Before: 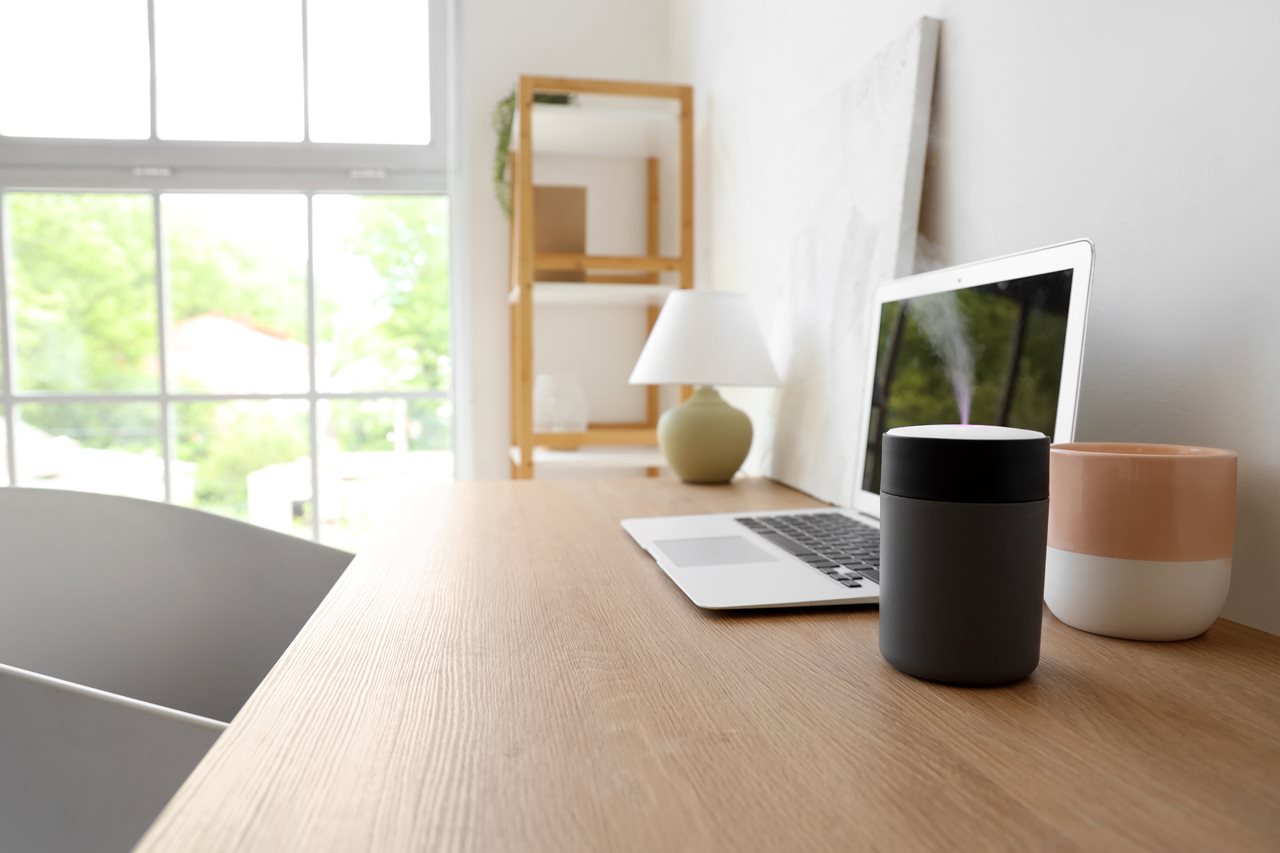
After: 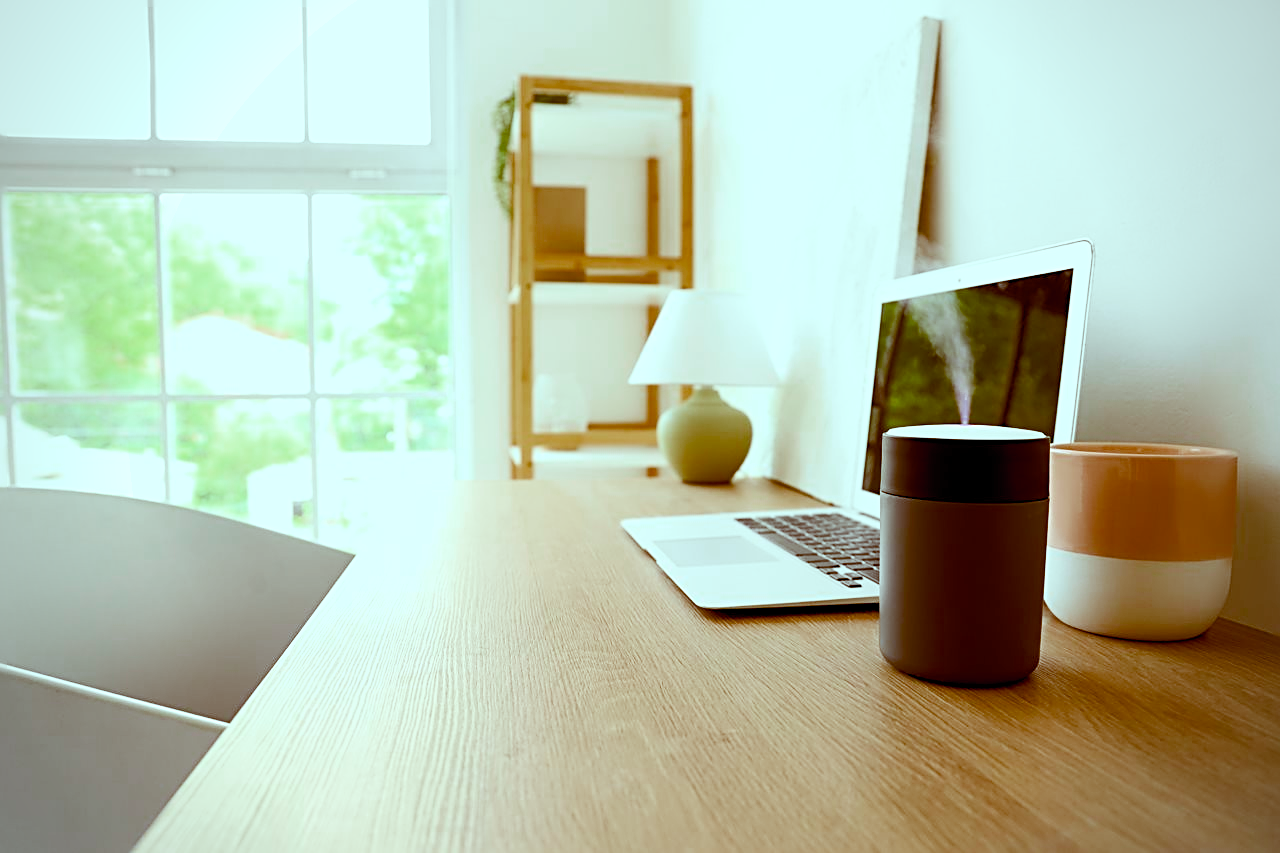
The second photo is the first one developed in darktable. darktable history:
vignetting: fall-off radius 61.19%, brightness -0.42, saturation -0.301, unbound false
color balance rgb: power › hue 328.22°, highlights gain › chroma 4.125%, highlights gain › hue 200.31°, global offset › chroma 0.392%, global offset › hue 34.93°, perceptual saturation grading › global saturation 20%, perceptual saturation grading › highlights -50.134%, perceptual saturation grading › shadows 30.639%, global vibrance 20%
sharpen: radius 2.533, amount 0.623
color zones: curves: ch0 [(0.27, 0.396) (0.563, 0.504) (0.75, 0.5) (0.787, 0.307)]
contrast brightness saturation: contrast 0.202, brightness 0.167, saturation 0.222
